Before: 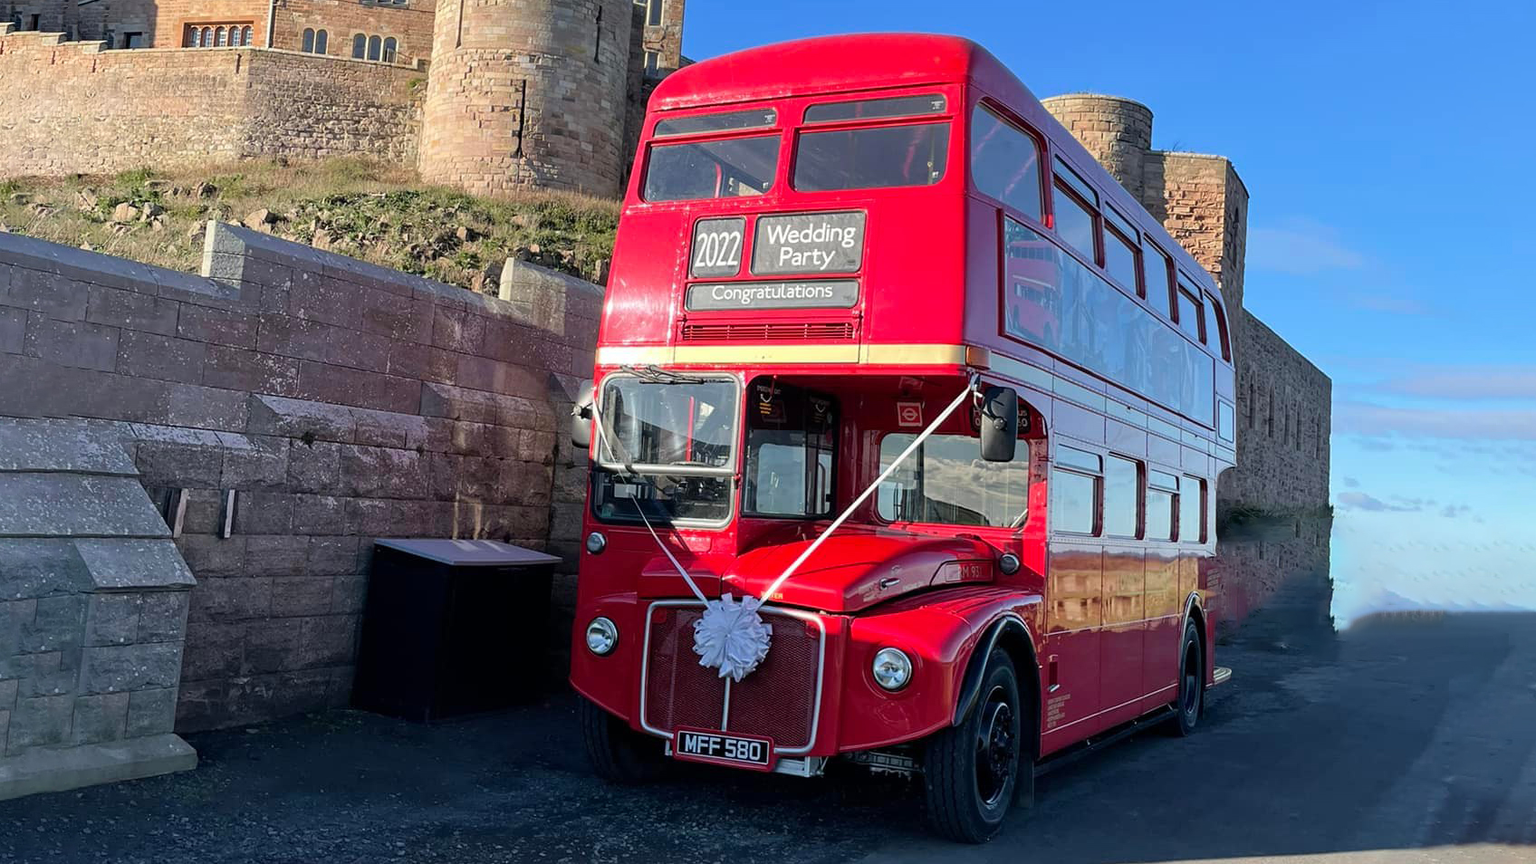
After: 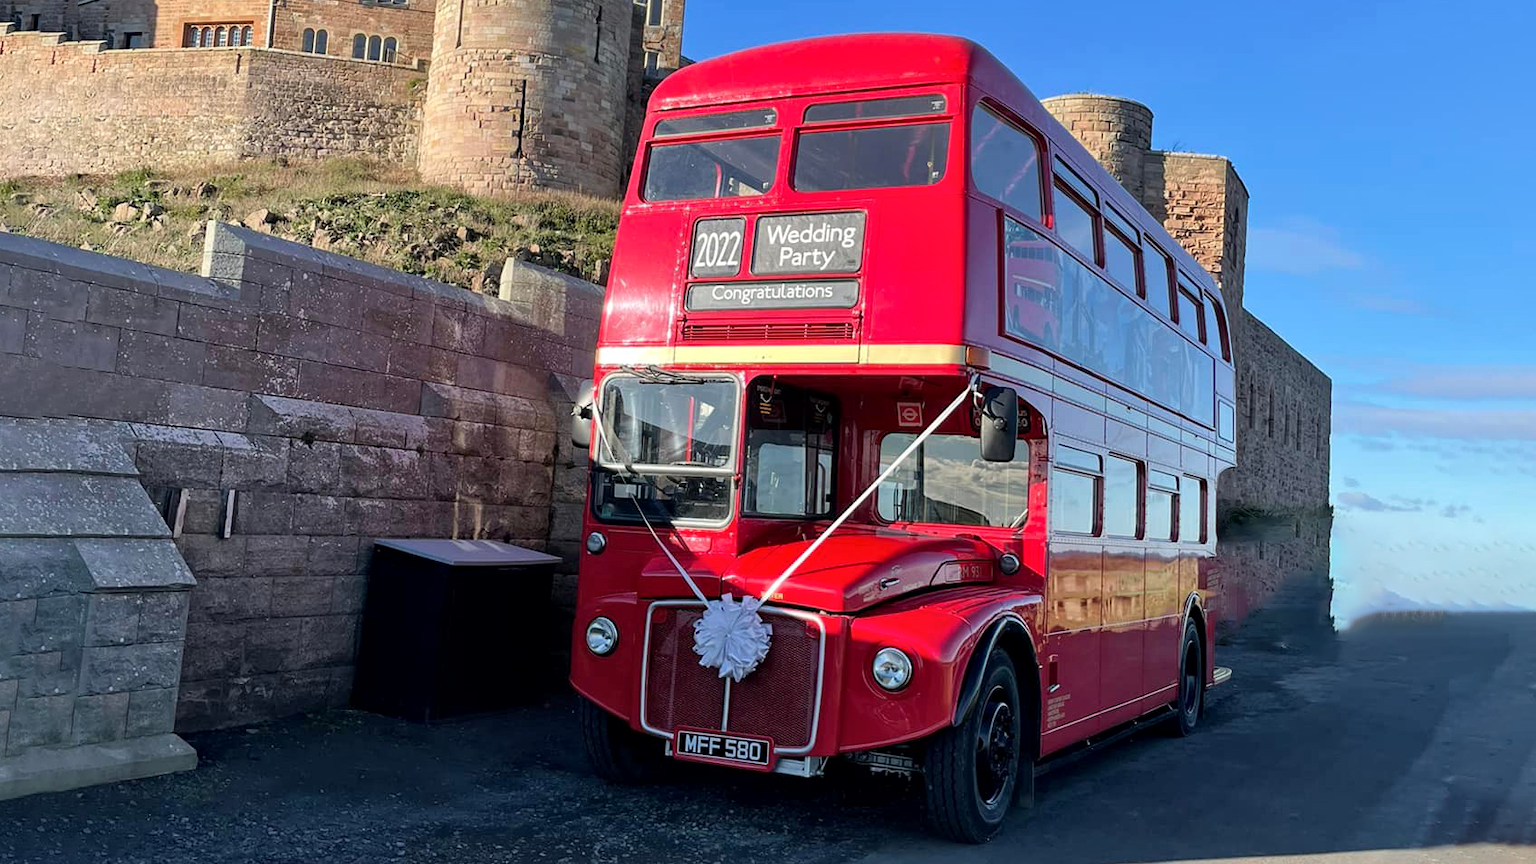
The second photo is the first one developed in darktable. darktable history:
local contrast: mode bilateral grid, contrast 21, coarseness 50, detail 119%, midtone range 0.2
